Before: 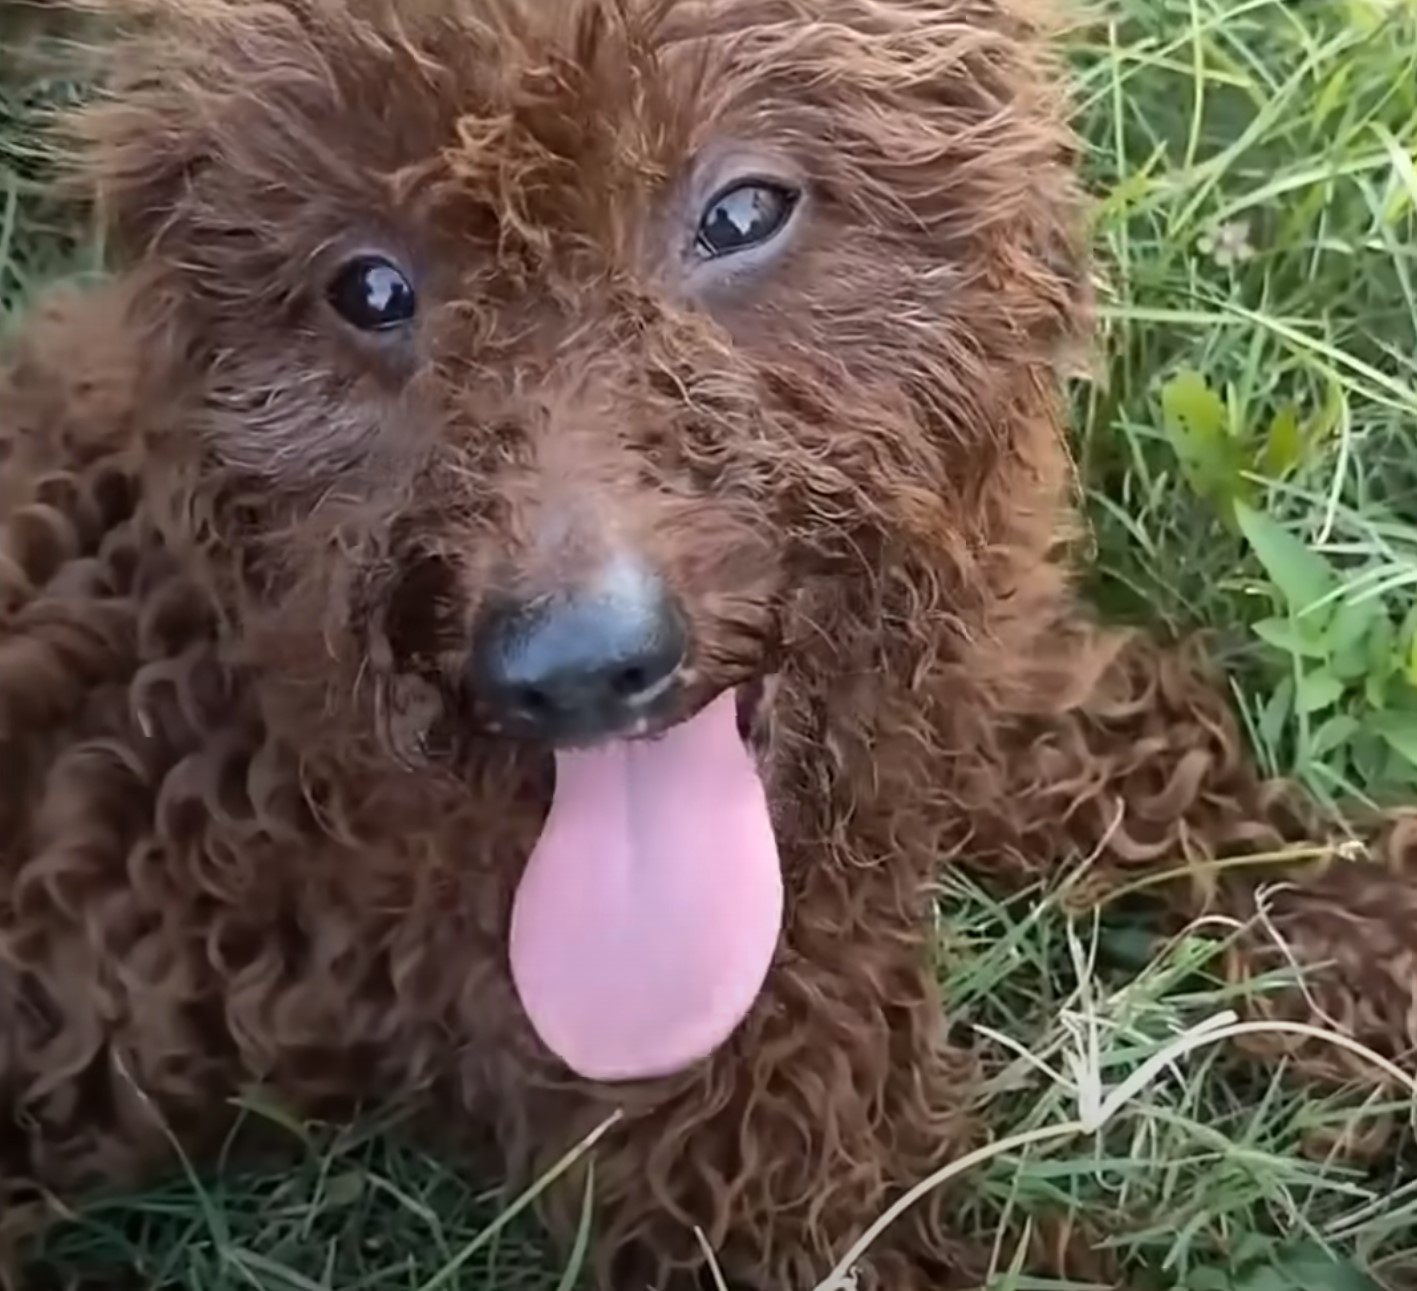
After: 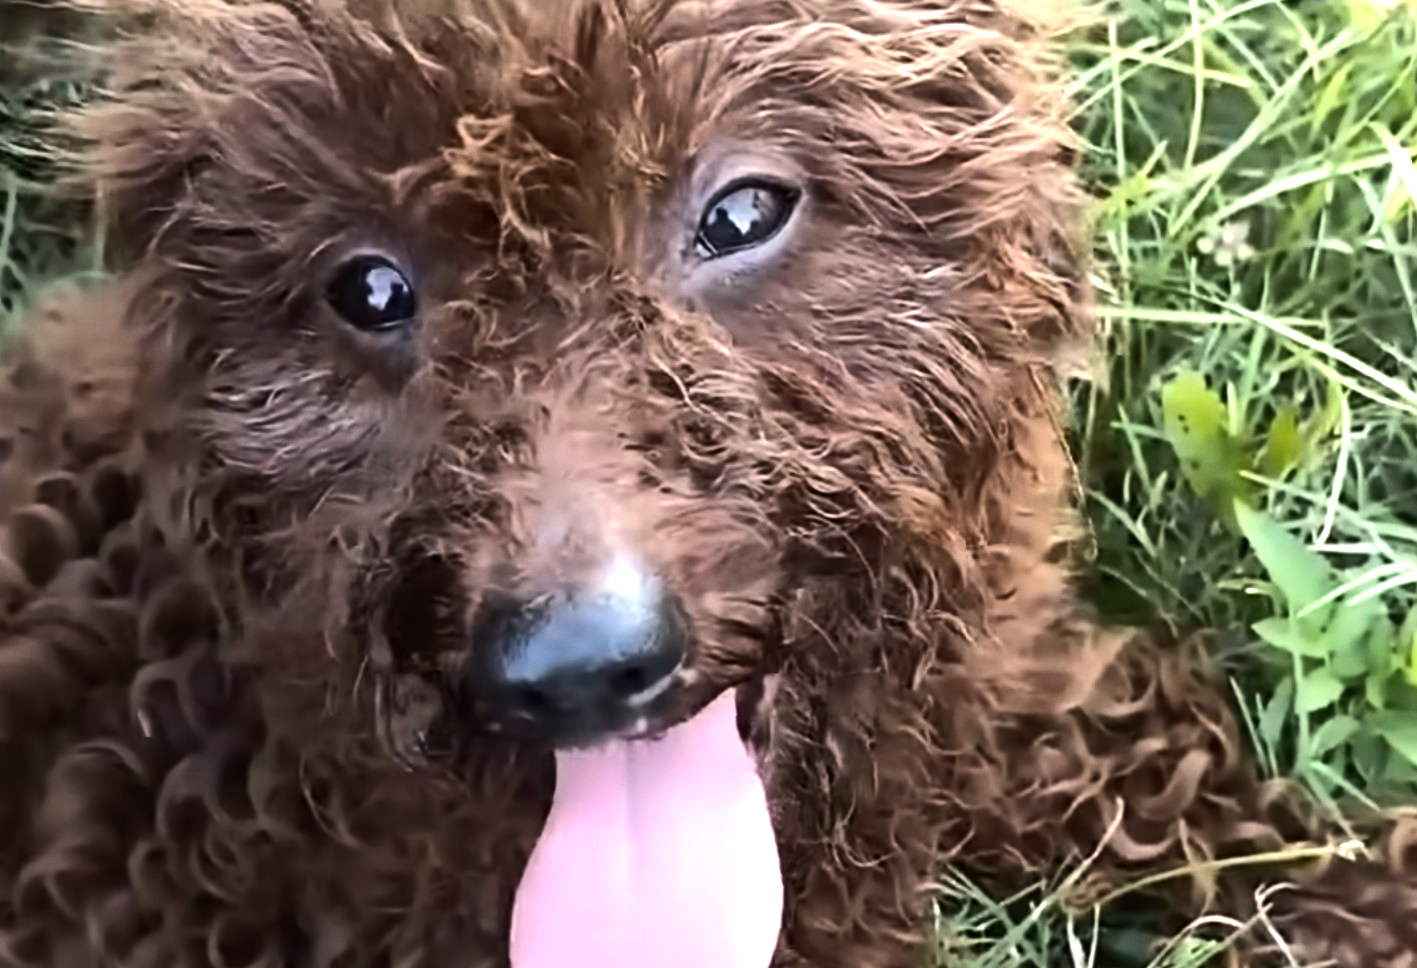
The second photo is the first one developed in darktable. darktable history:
tone equalizer: -8 EV -1.11 EV, -7 EV -0.972 EV, -6 EV -0.906 EV, -5 EV -0.607 EV, -3 EV 0.59 EV, -2 EV 0.877 EV, -1 EV 1 EV, +0 EV 1.08 EV, edges refinement/feathering 500, mask exposure compensation -1.57 EV, preserve details no
crop: bottom 24.966%
